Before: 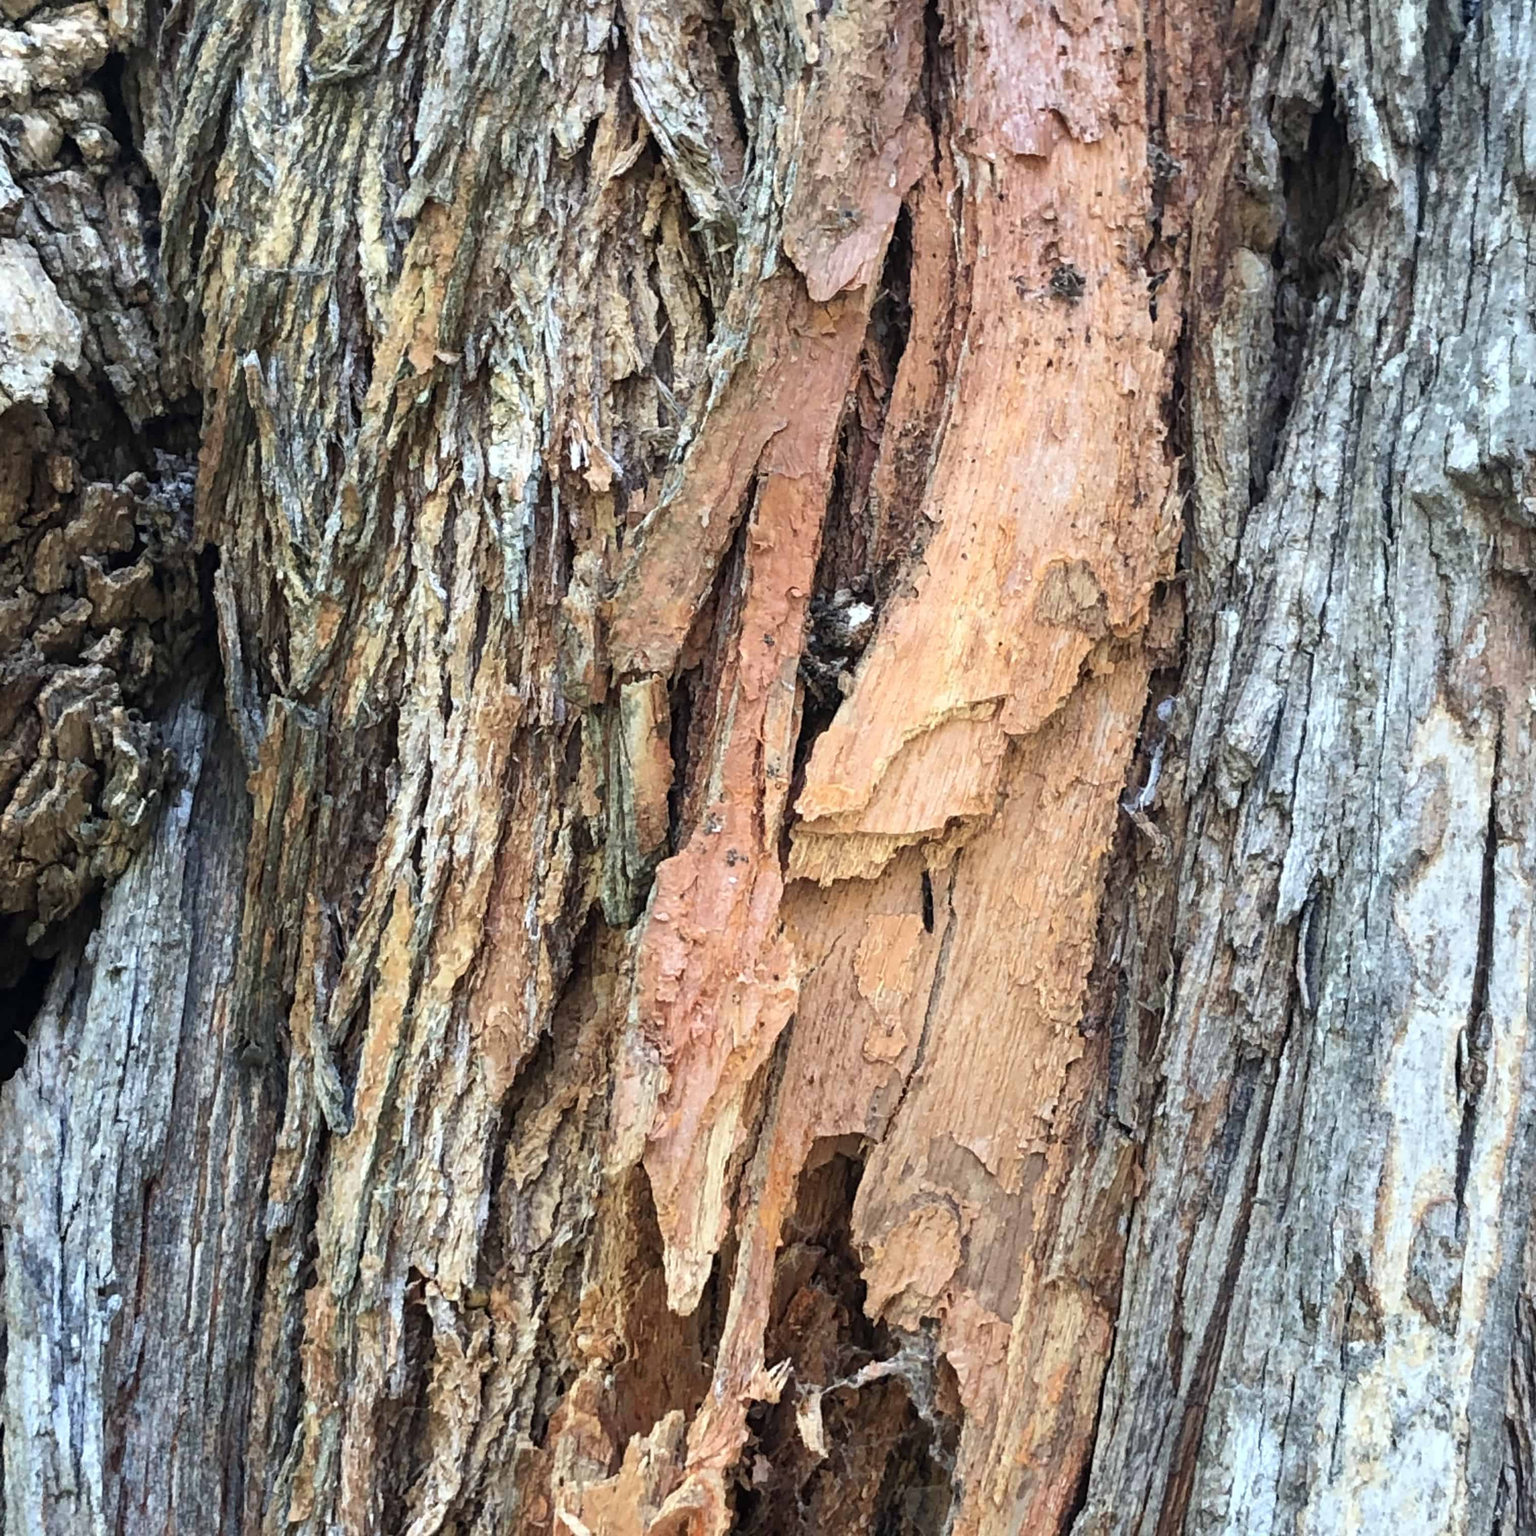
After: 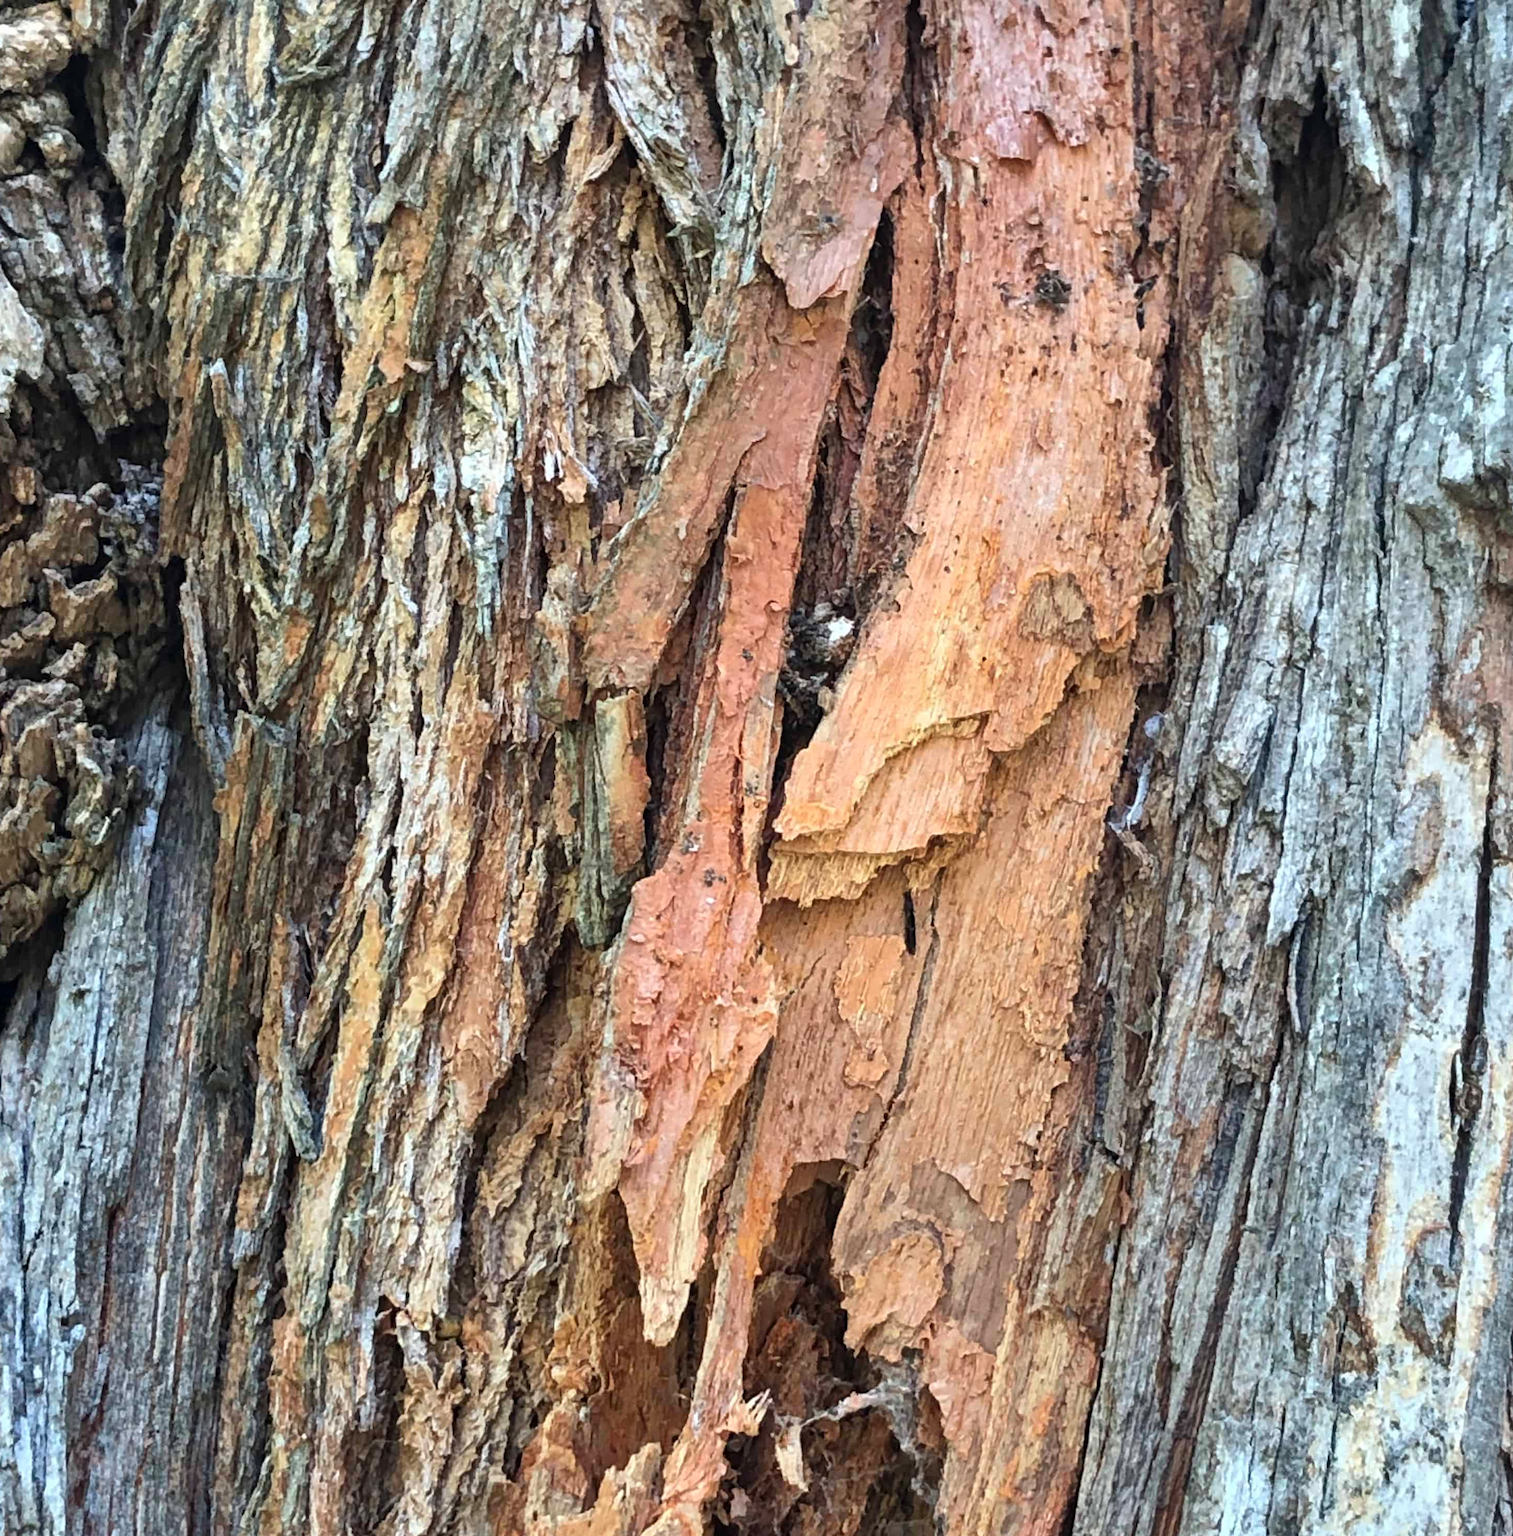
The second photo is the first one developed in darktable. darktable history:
shadows and highlights: soften with gaussian
crop and rotate: left 2.536%, right 1.107%, bottom 2.246%
